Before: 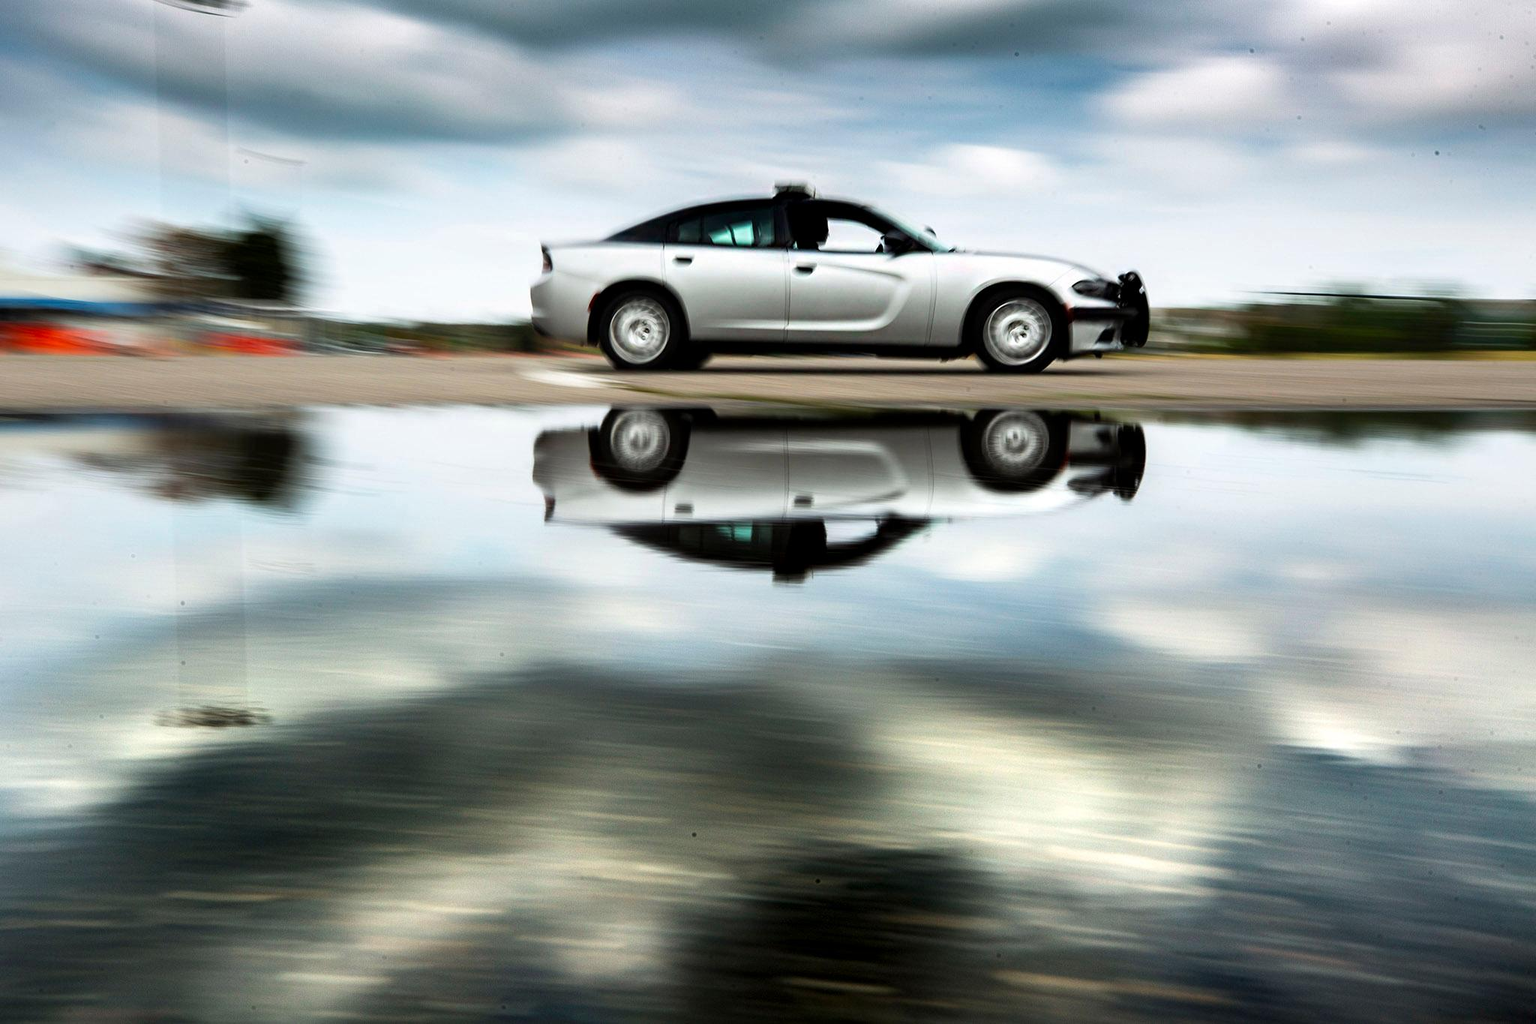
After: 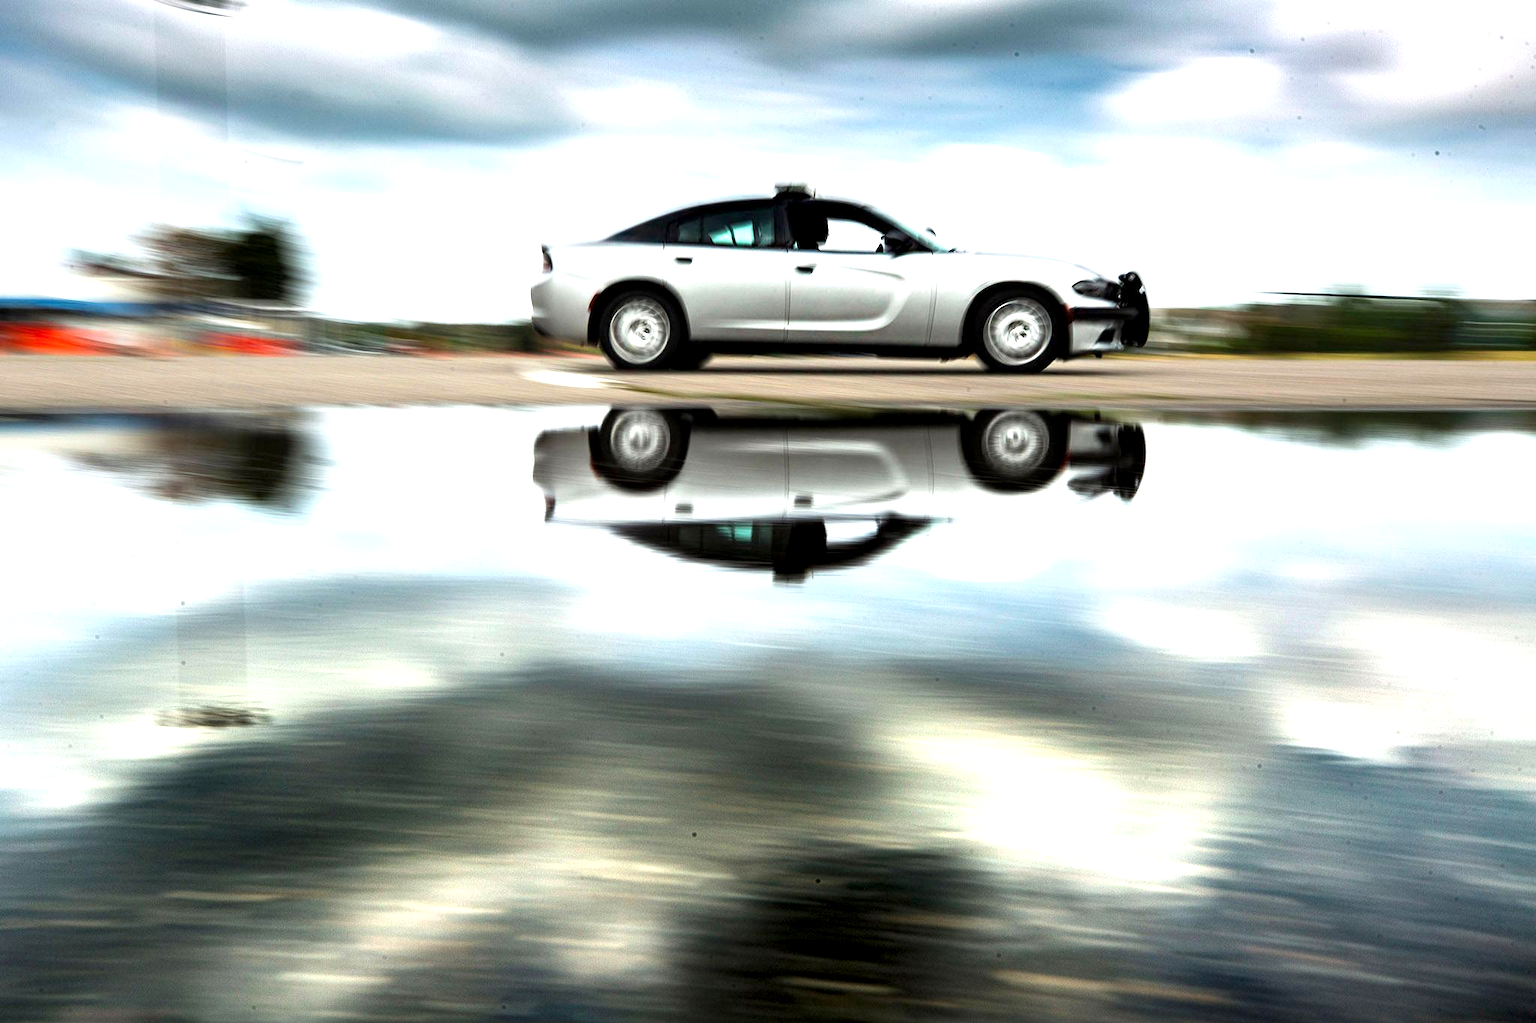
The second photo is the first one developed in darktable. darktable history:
white balance: emerald 1
local contrast: highlights 100%, shadows 100%, detail 120%, midtone range 0.2
exposure: black level correction 0, exposure 0.7 EV, compensate highlight preservation false
